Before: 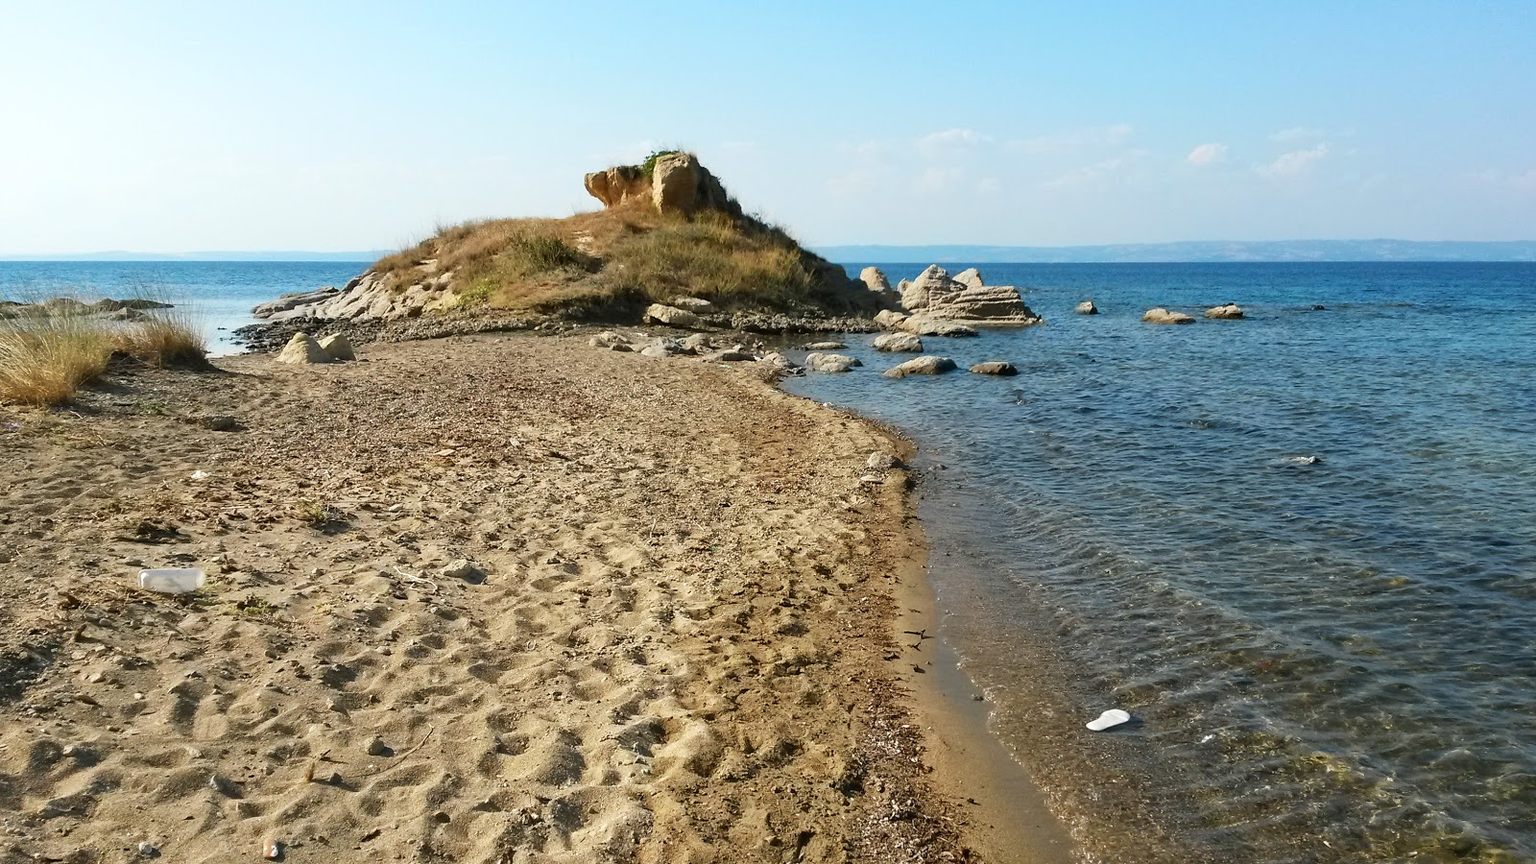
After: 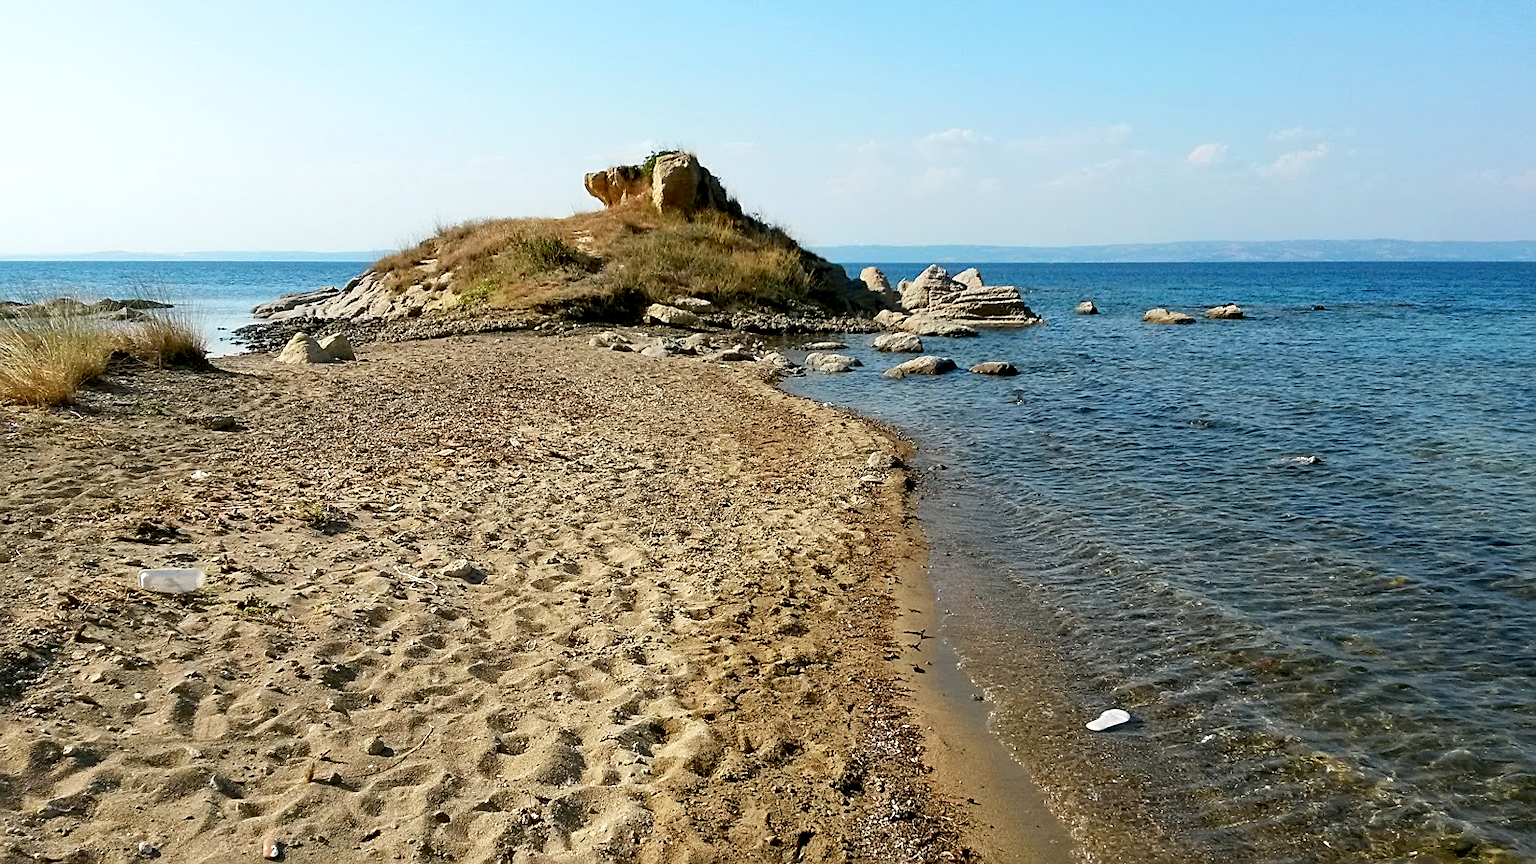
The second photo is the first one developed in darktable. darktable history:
tone equalizer: edges refinement/feathering 500, mask exposure compensation -1.57 EV, preserve details no
sharpen: on, module defaults
exposure: black level correction 0.01, exposure 0.016 EV, compensate exposure bias true, compensate highlight preservation false
